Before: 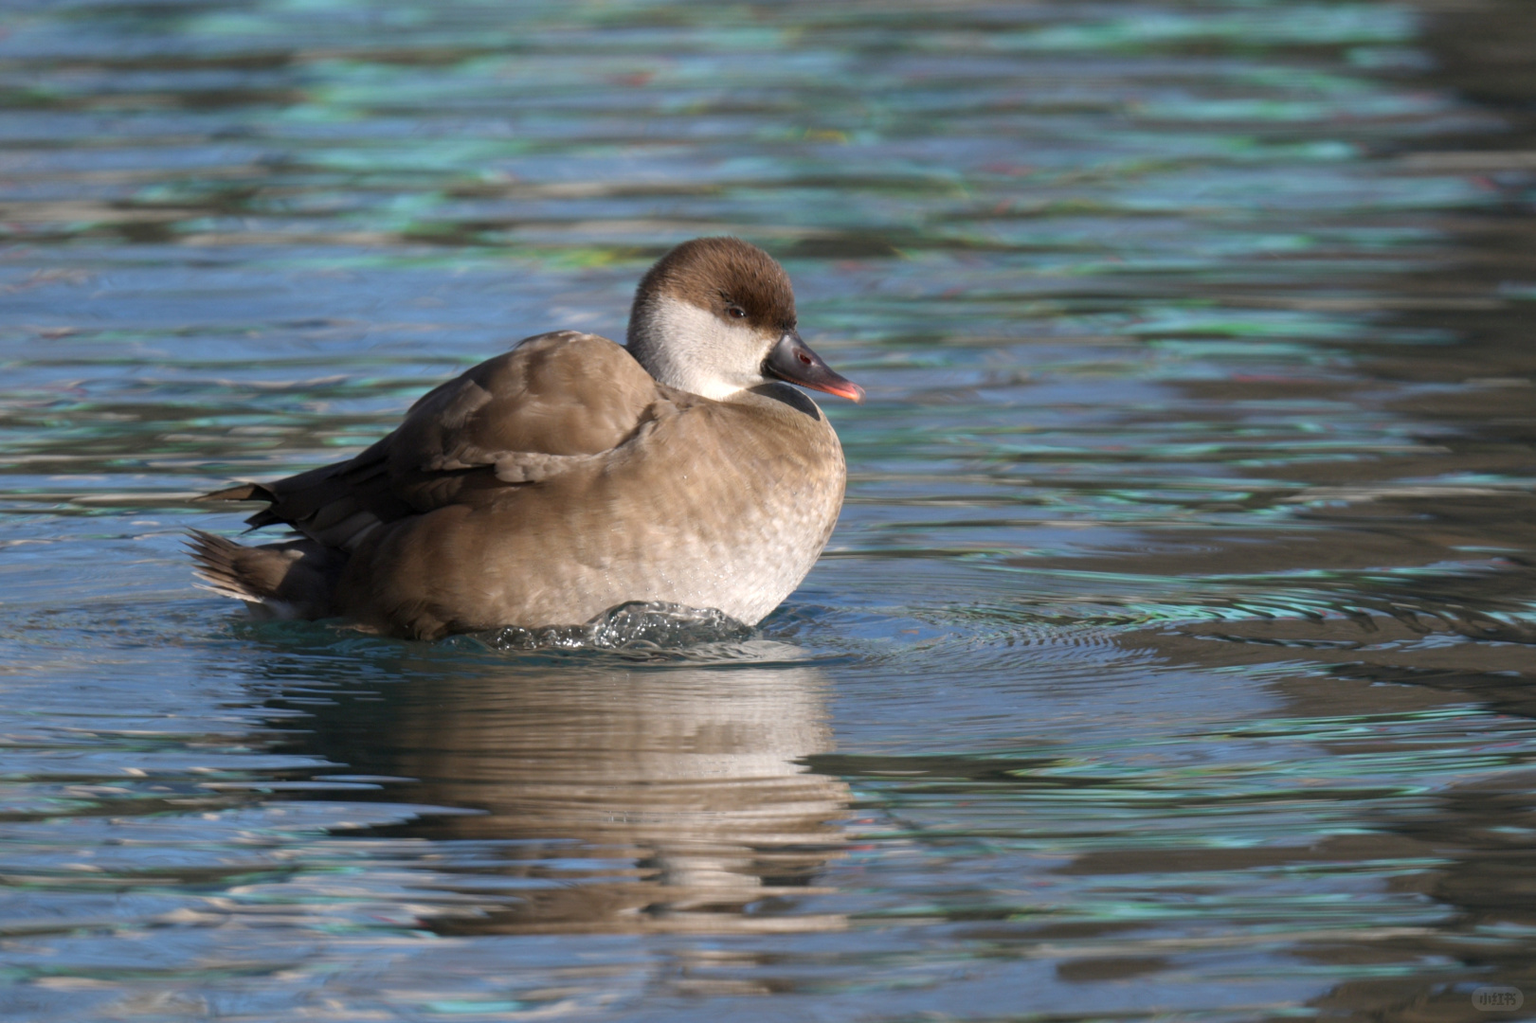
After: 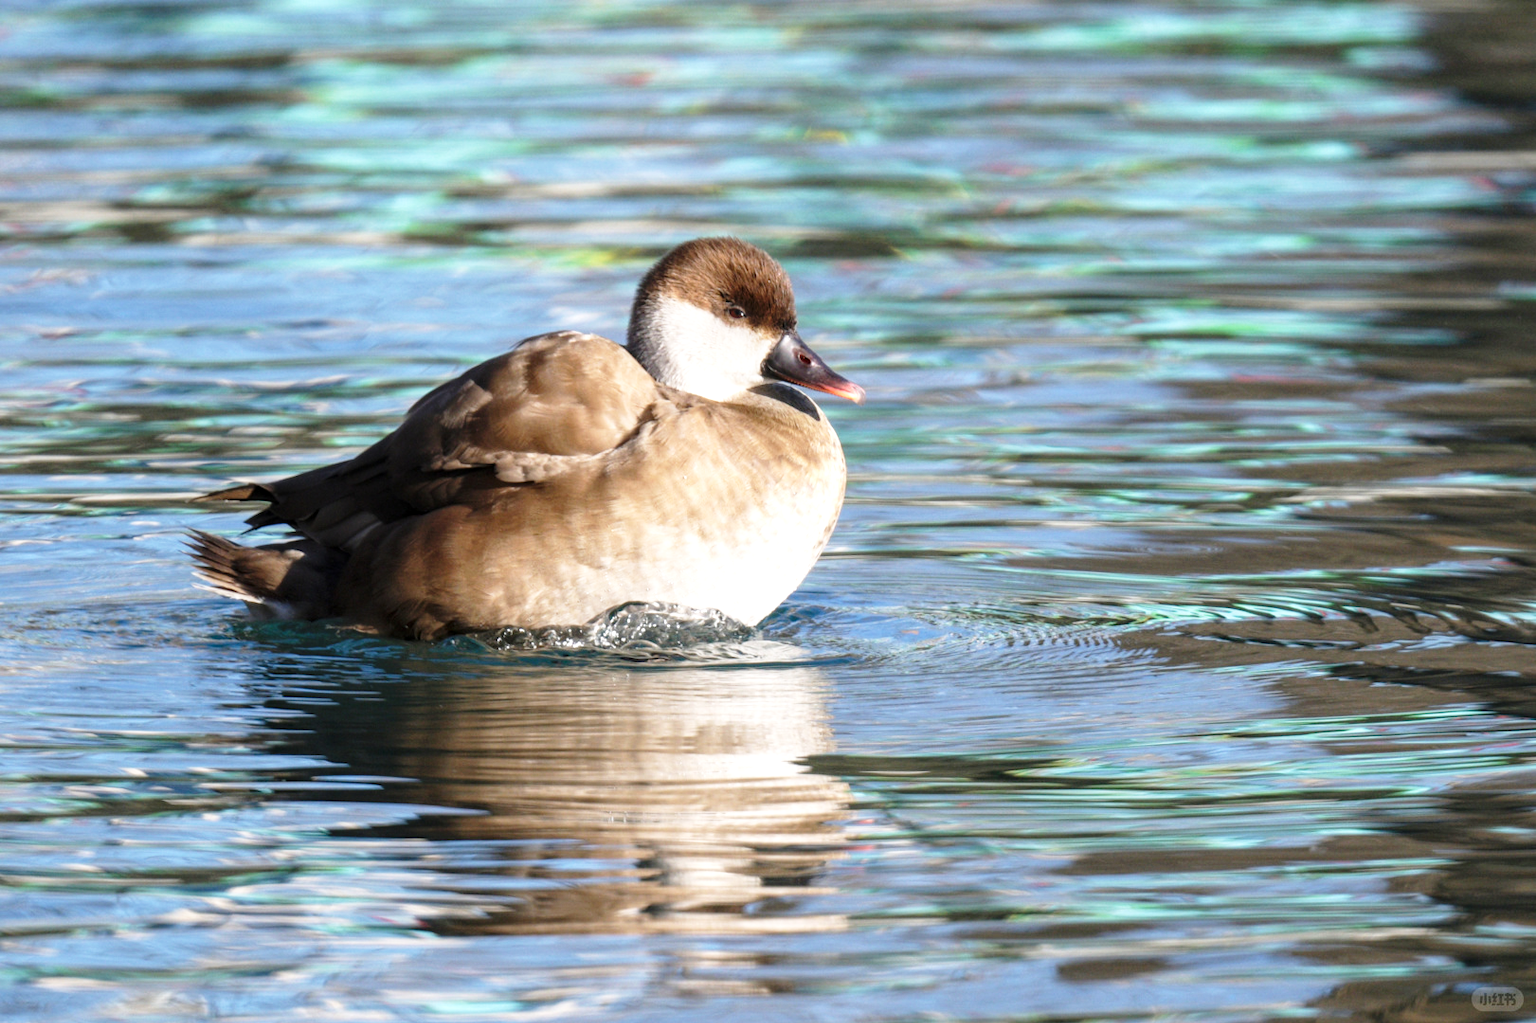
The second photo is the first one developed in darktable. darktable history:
base curve: curves: ch0 [(0, 0) (0.026, 0.03) (0.109, 0.232) (0.351, 0.748) (0.669, 0.968) (1, 1)], preserve colors none
local contrast: on, module defaults
